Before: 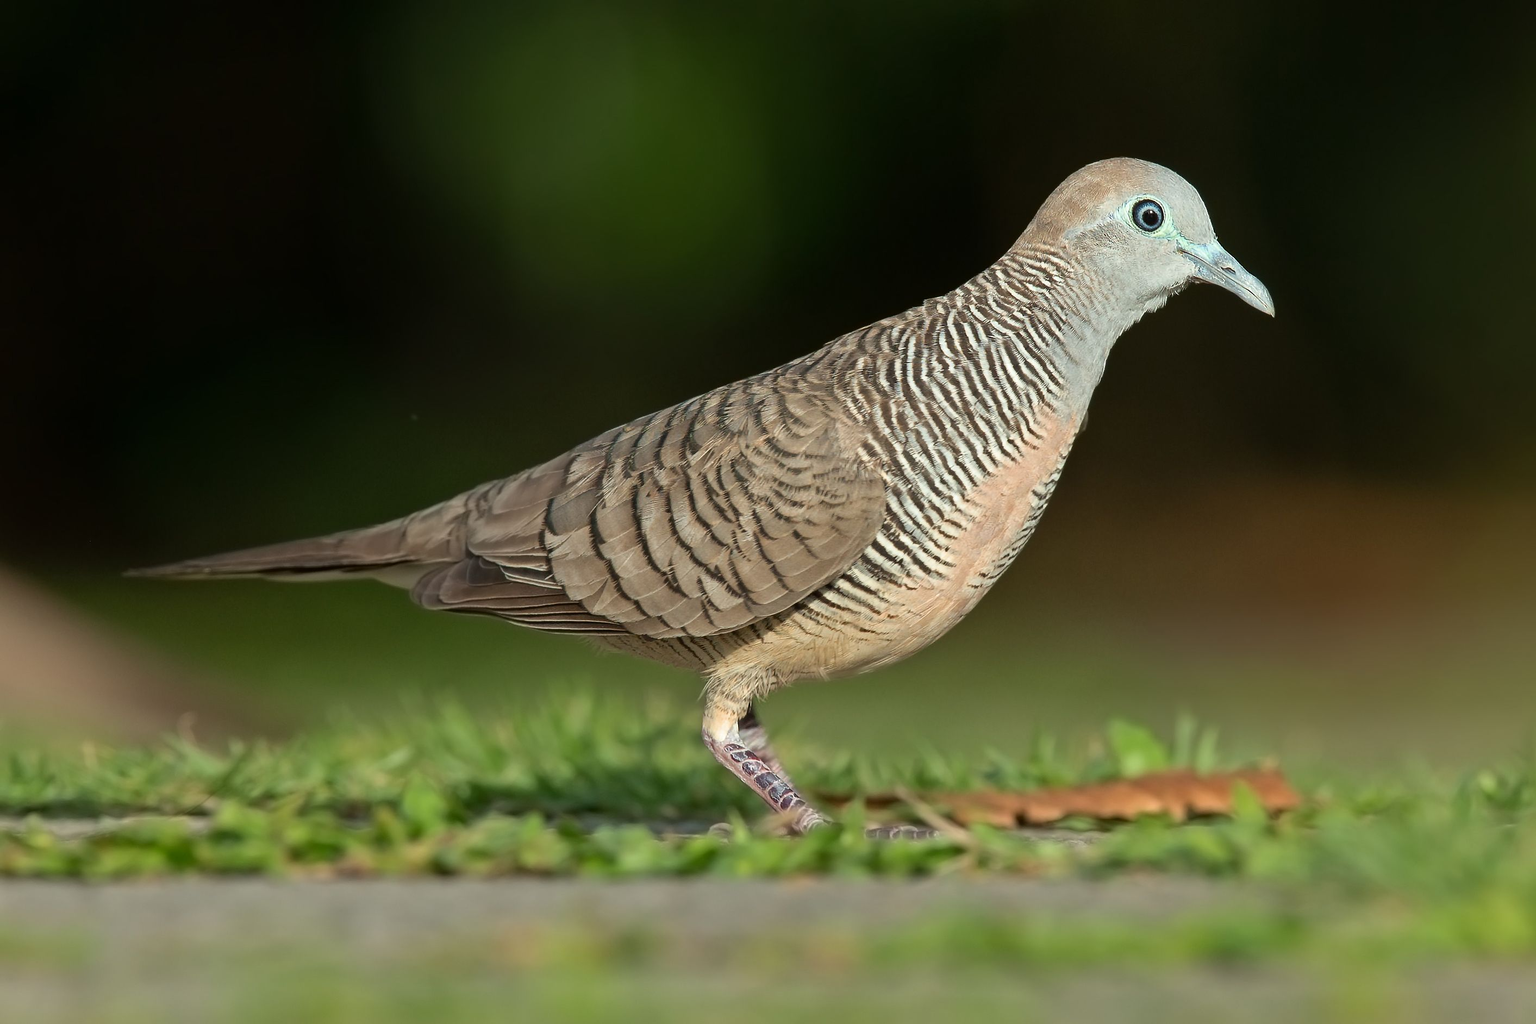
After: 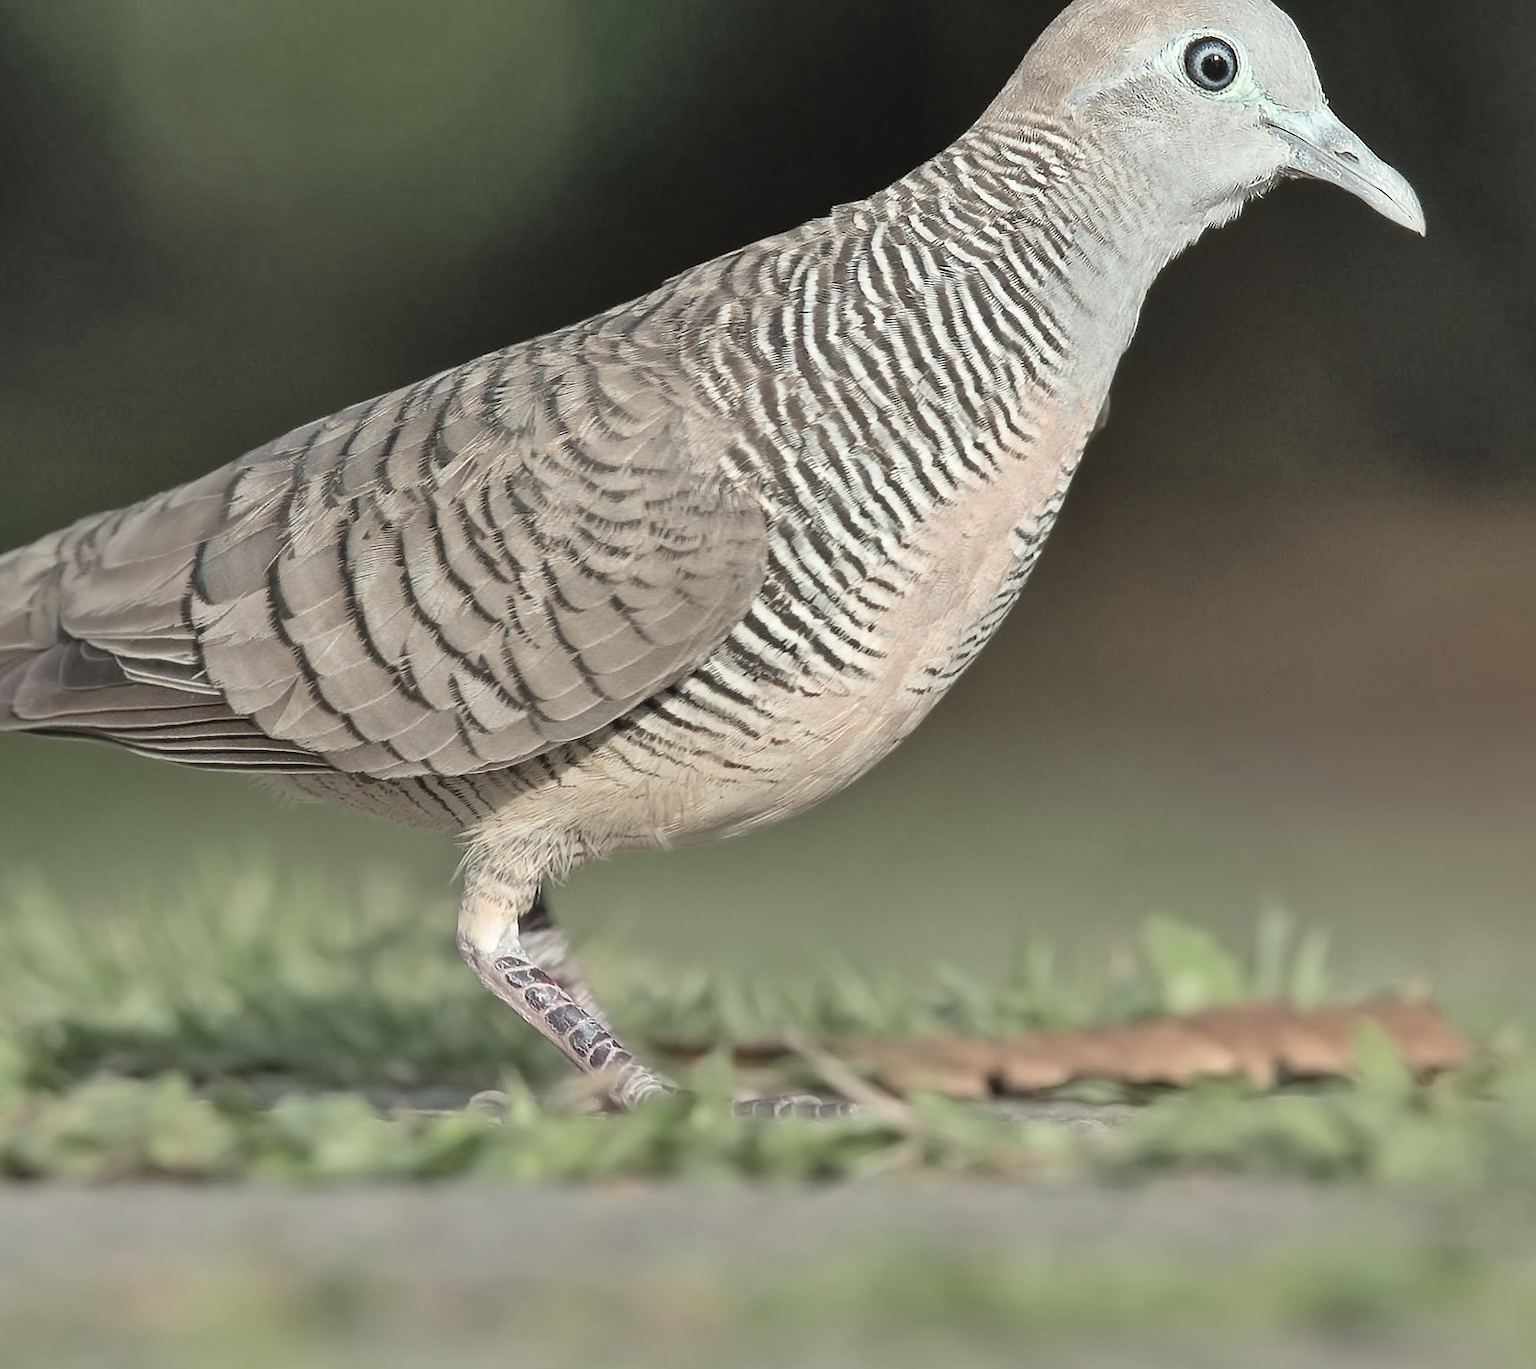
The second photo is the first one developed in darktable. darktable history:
crop and rotate: left 28.129%, top 17.387%, right 12.685%, bottom 3.447%
shadows and highlights: shadows 60.87, soften with gaussian
contrast brightness saturation: brightness 0.182, saturation -0.503
